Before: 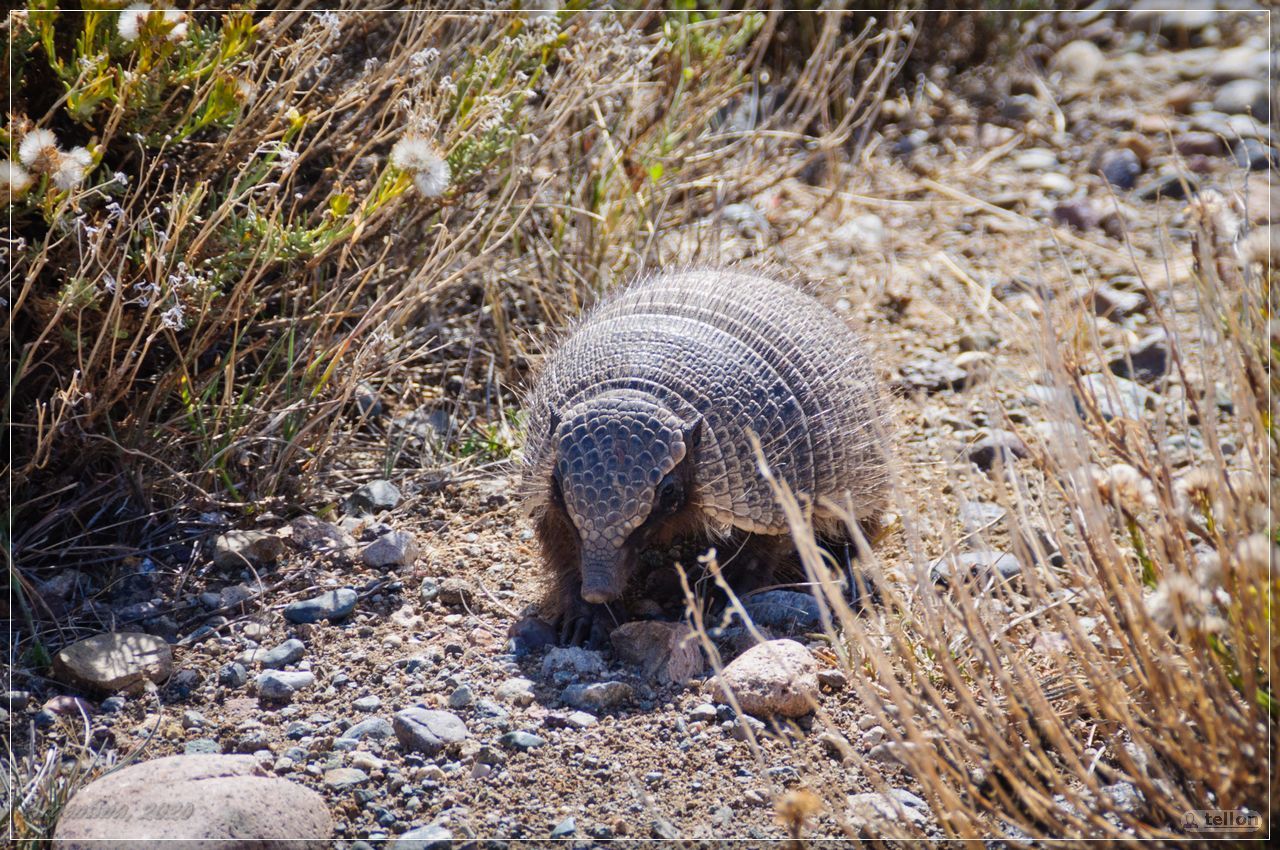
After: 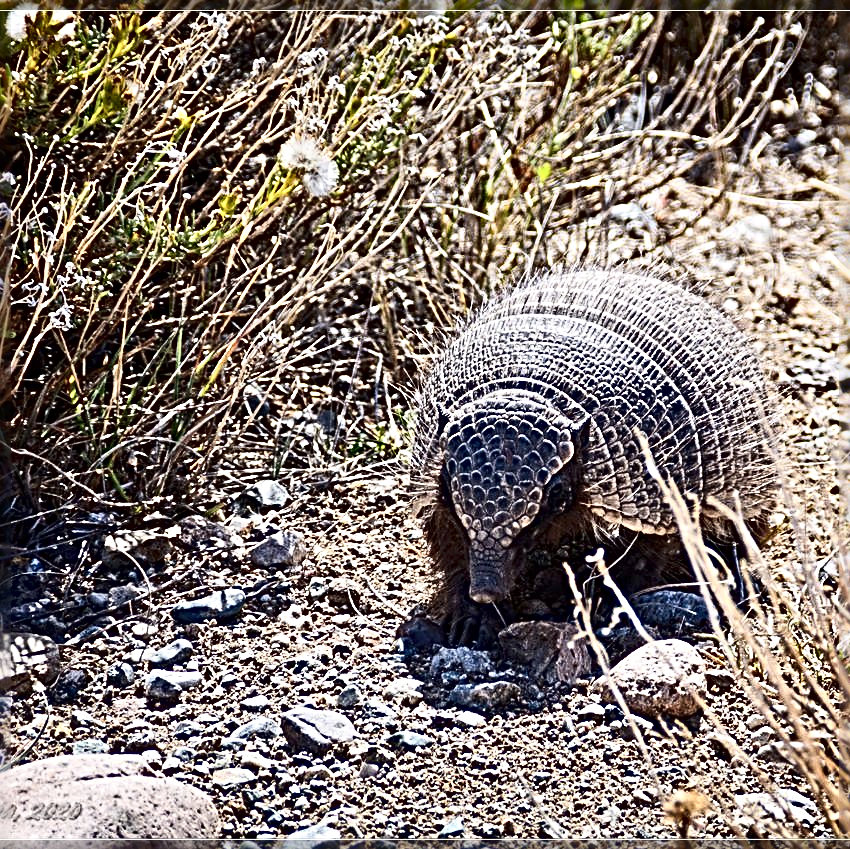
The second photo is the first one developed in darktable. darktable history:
crop and rotate: left 8.787%, right 24.791%
sharpen: radius 4.037, amount 1.999
tone equalizer: on, module defaults
local contrast: mode bilateral grid, contrast 10, coarseness 25, detail 115%, midtone range 0.2
tone curve: curves: ch0 [(0, 0) (0.004, 0.001) (0.133, 0.078) (0.325, 0.241) (0.832, 0.917) (1, 1)], color space Lab, independent channels, preserve colors none
